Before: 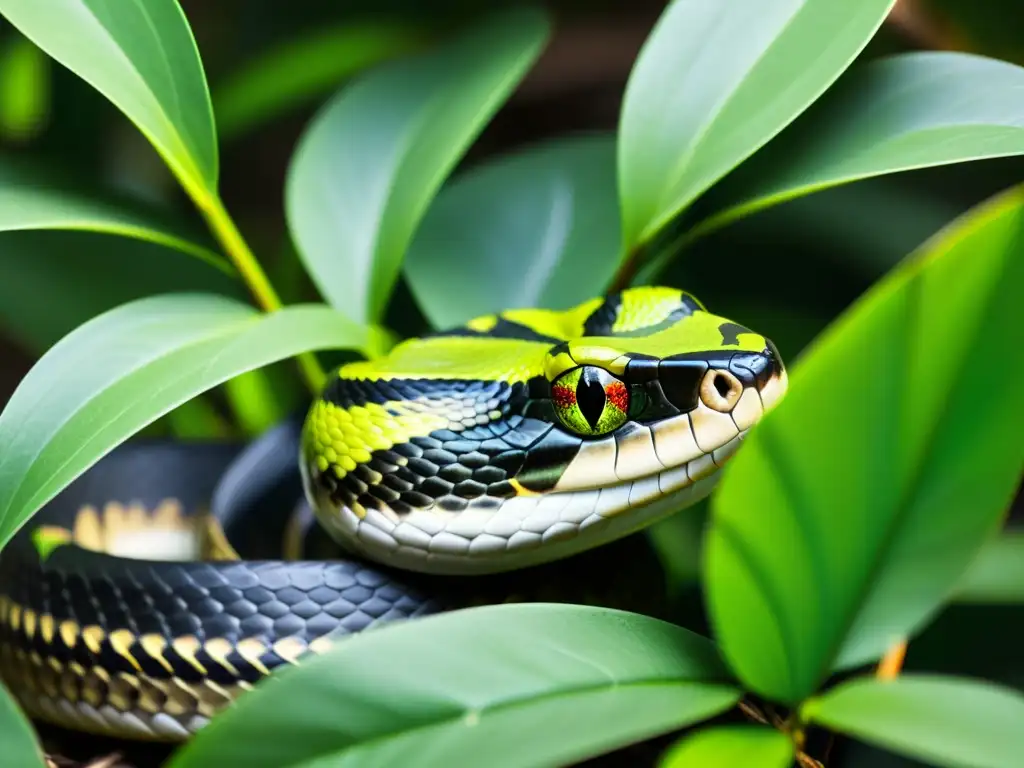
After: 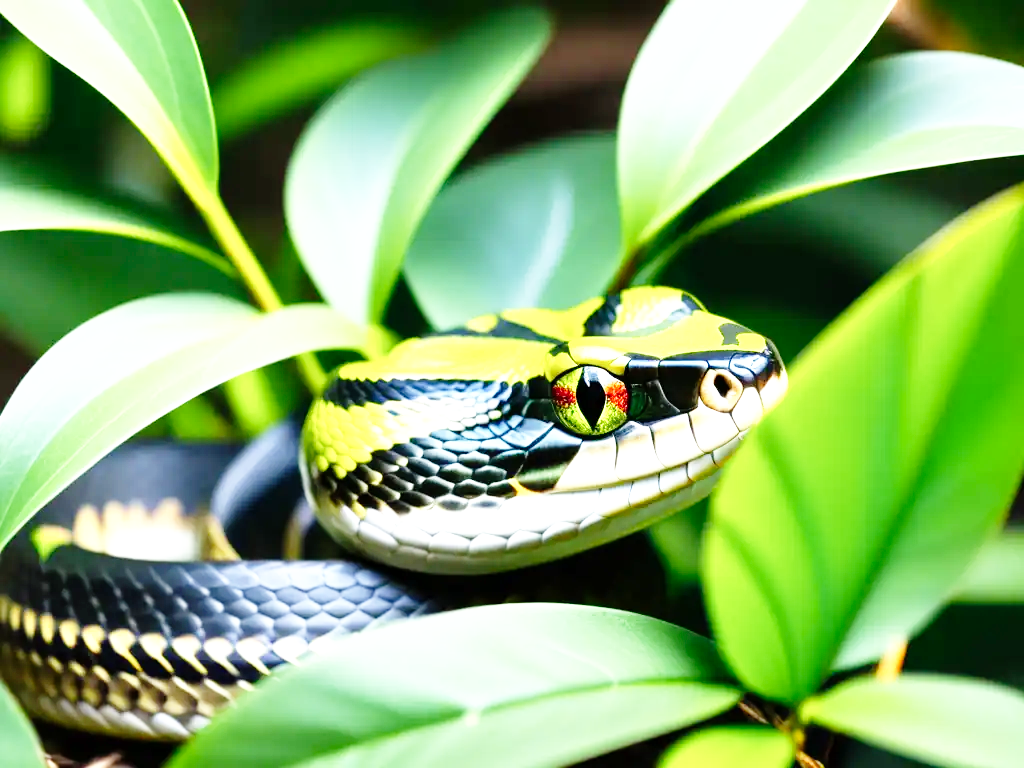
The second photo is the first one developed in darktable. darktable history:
base curve: curves: ch0 [(0, 0) (0.008, 0.007) (0.022, 0.029) (0.048, 0.089) (0.092, 0.197) (0.191, 0.399) (0.275, 0.534) (0.357, 0.65) (0.477, 0.78) (0.542, 0.833) (0.799, 0.973) (1, 1)], preserve colors none
exposure: exposure 0.604 EV, compensate highlight preservation false
